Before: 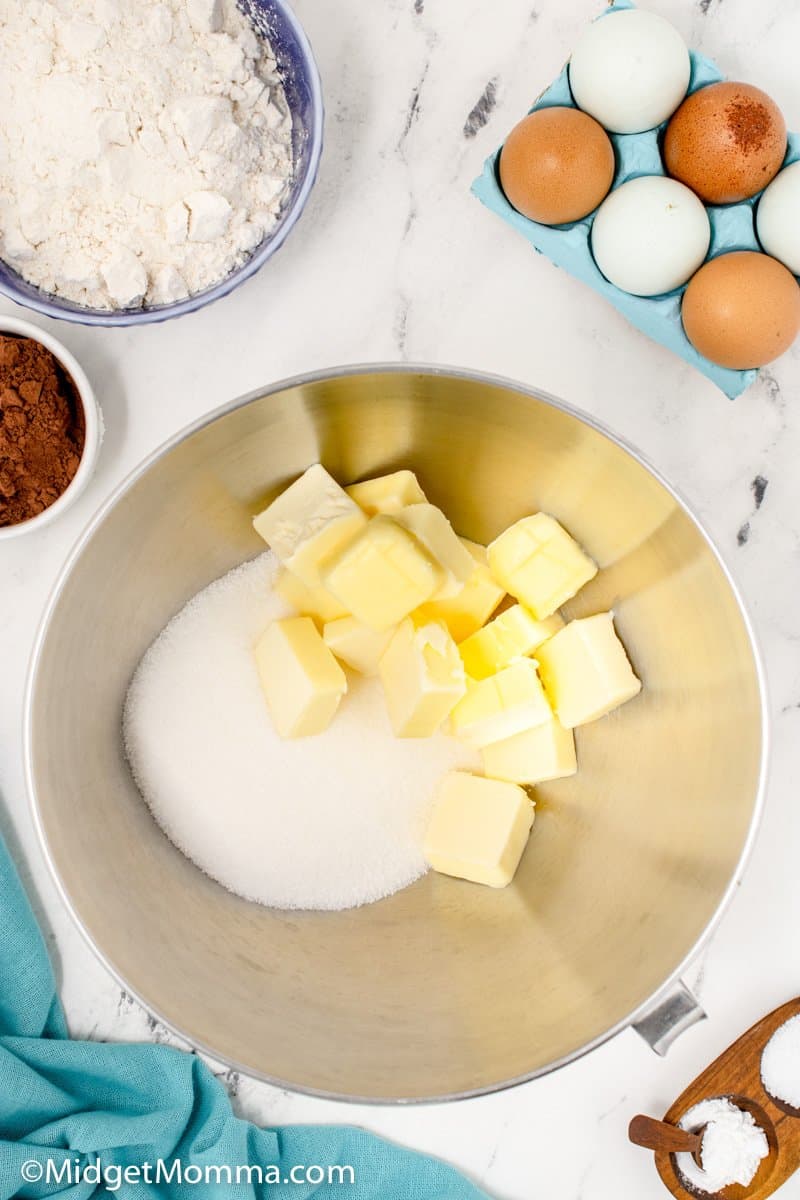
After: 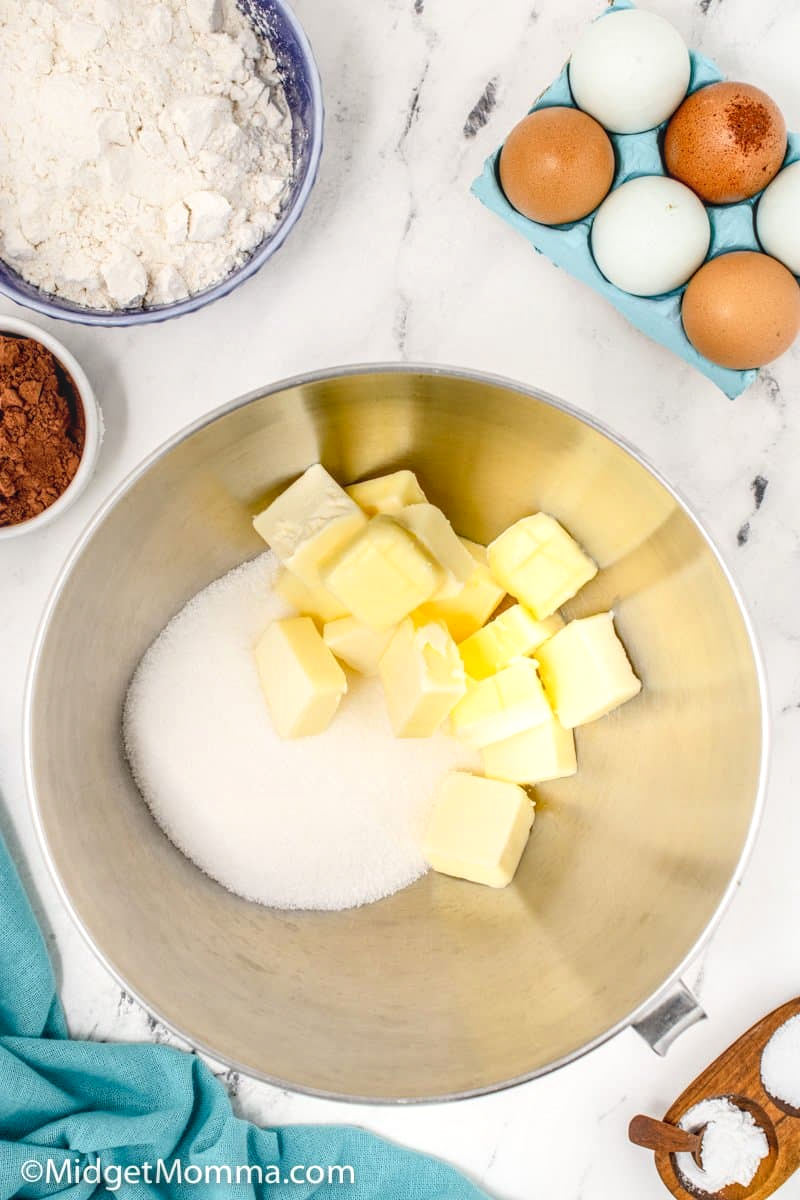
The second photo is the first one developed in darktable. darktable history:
contrast brightness saturation: contrast 0.1, brightness 0.02, saturation 0.02
local contrast: highlights 0%, shadows 0%, detail 133%
